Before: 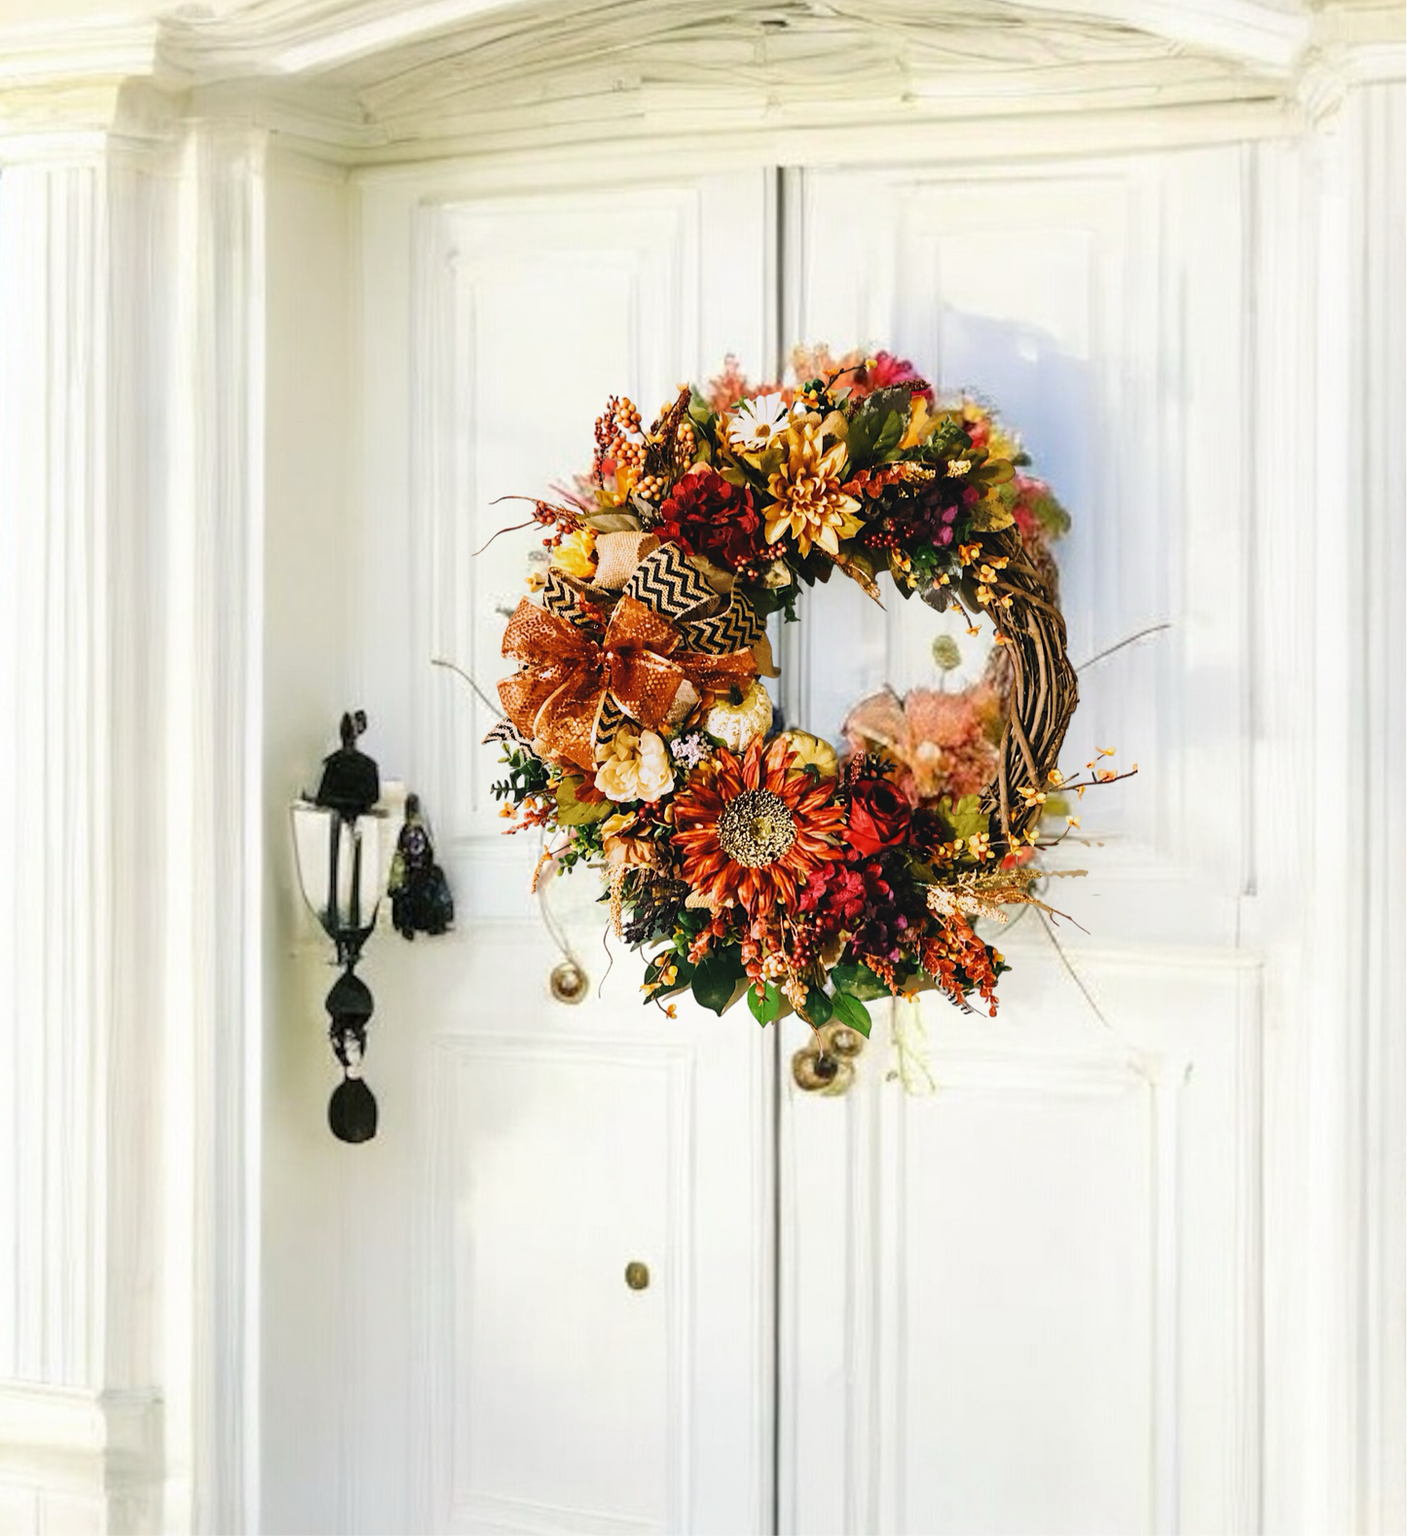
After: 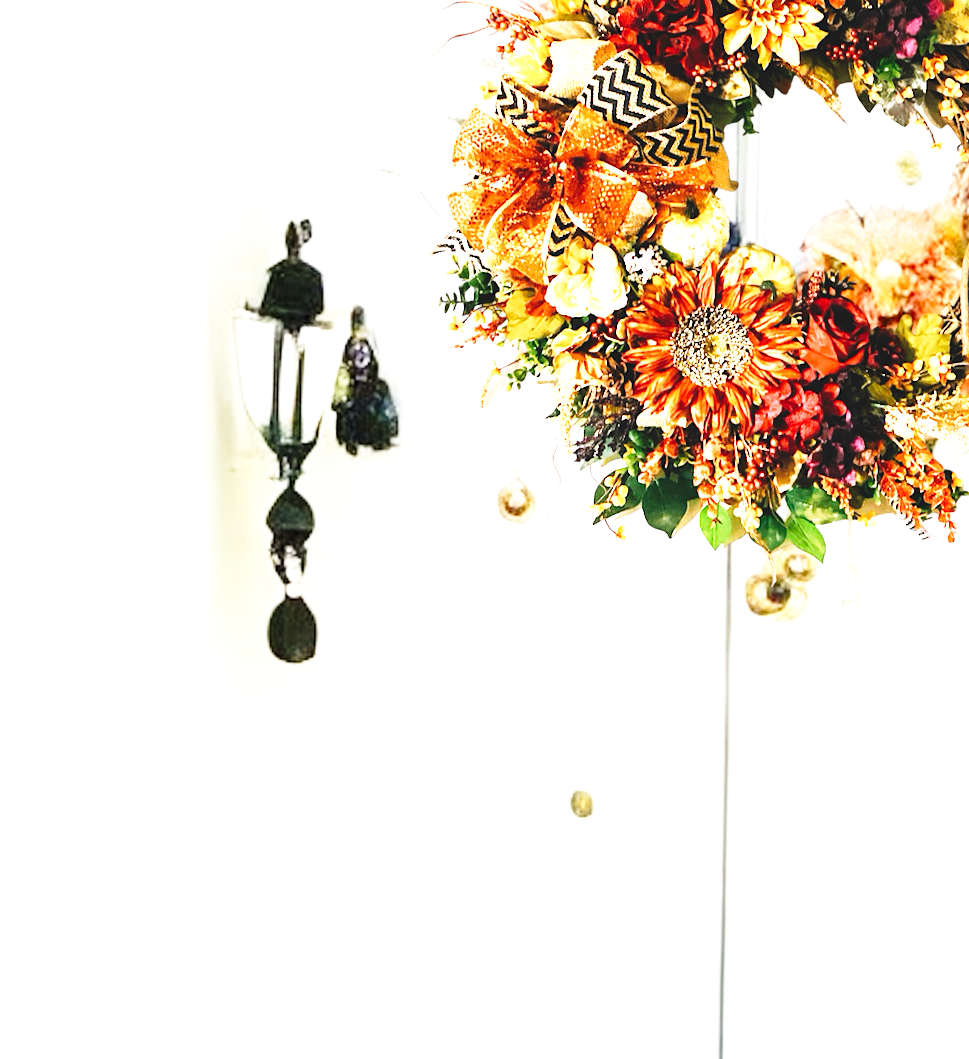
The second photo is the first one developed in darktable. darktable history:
crop and rotate: angle -0.82°, left 3.85%, top 31.828%, right 27.992%
exposure: black level correction 0, exposure 1.1 EV, compensate highlight preservation false
base curve: curves: ch0 [(0, 0) (0.028, 0.03) (0.121, 0.232) (0.46, 0.748) (0.859, 0.968) (1, 1)], preserve colors none
